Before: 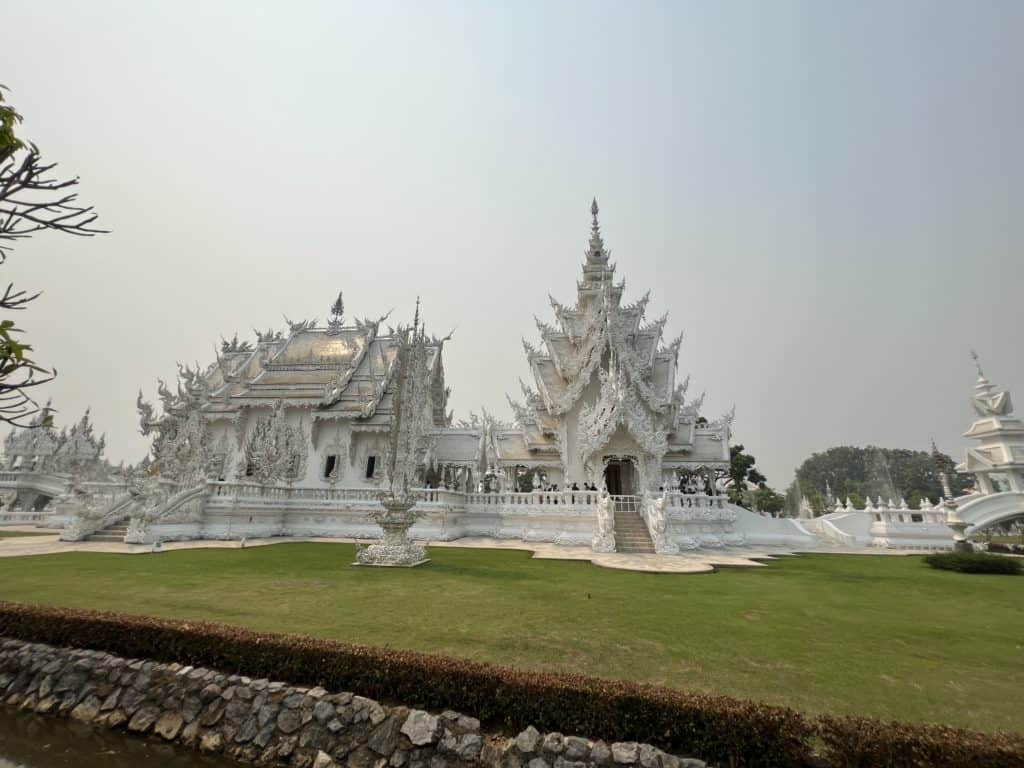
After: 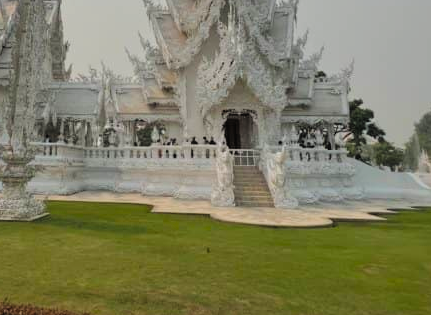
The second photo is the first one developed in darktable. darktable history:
filmic rgb: black relative exposure -7.6 EV, white relative exposure 4.64 EV, threshold 3 EV, target black luminance 0%, hardness 3.55, latitude 50.51%, contrast 1.033, highlights saturation mix 10%, shadows ↔ highlights balance -0.198%, color science v4 (2020), enable highlight reconstruction true
exposure: black level correction -0.014, exposure -0.193 EV, compensate highlight preservation false
crop: left 37.221%, top 45.169%, right 20.63%, bottom 13.777%
